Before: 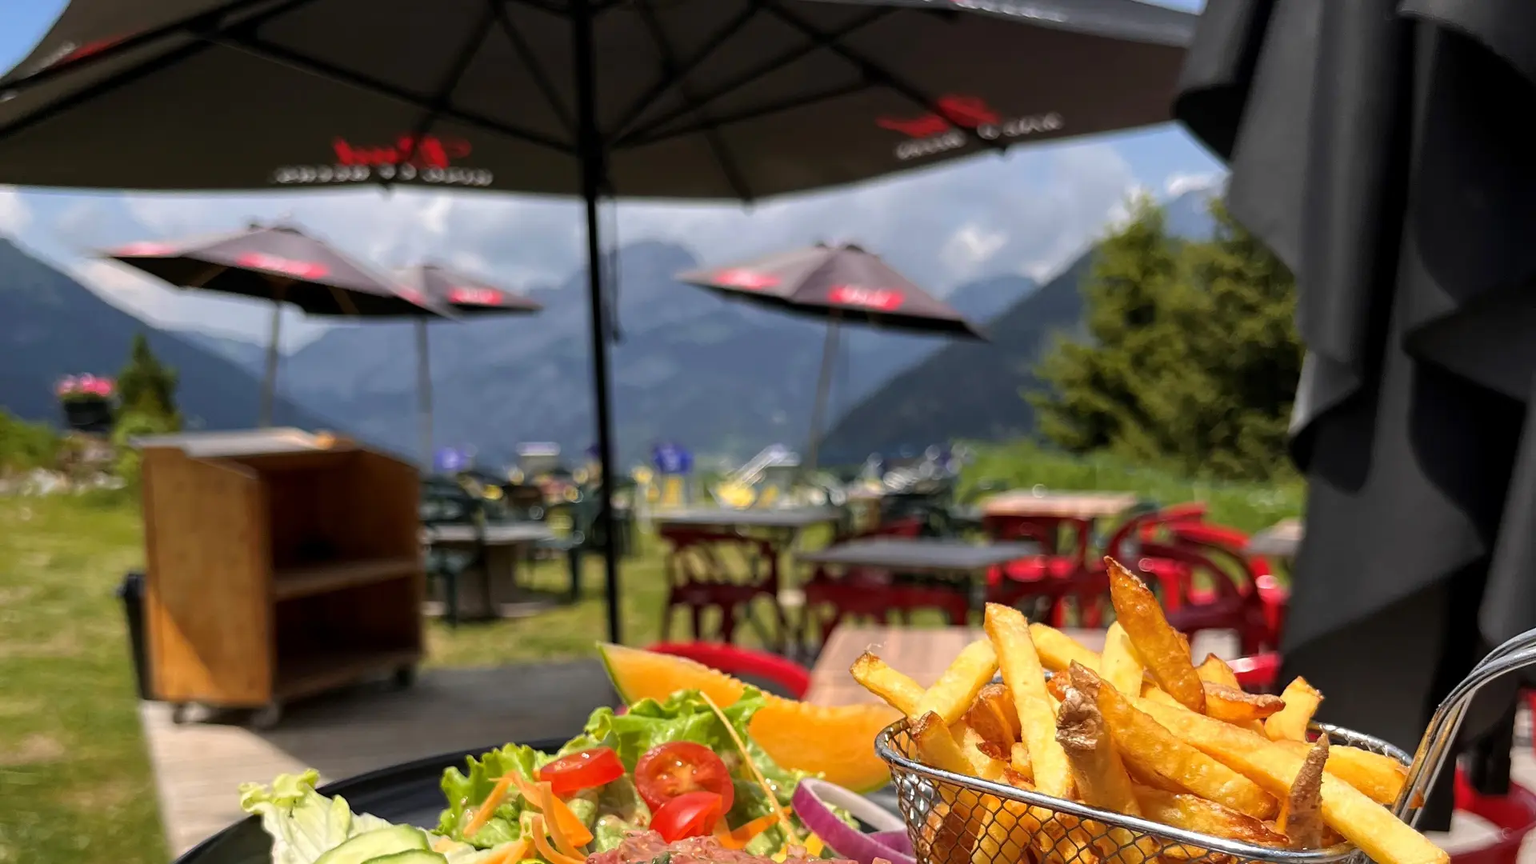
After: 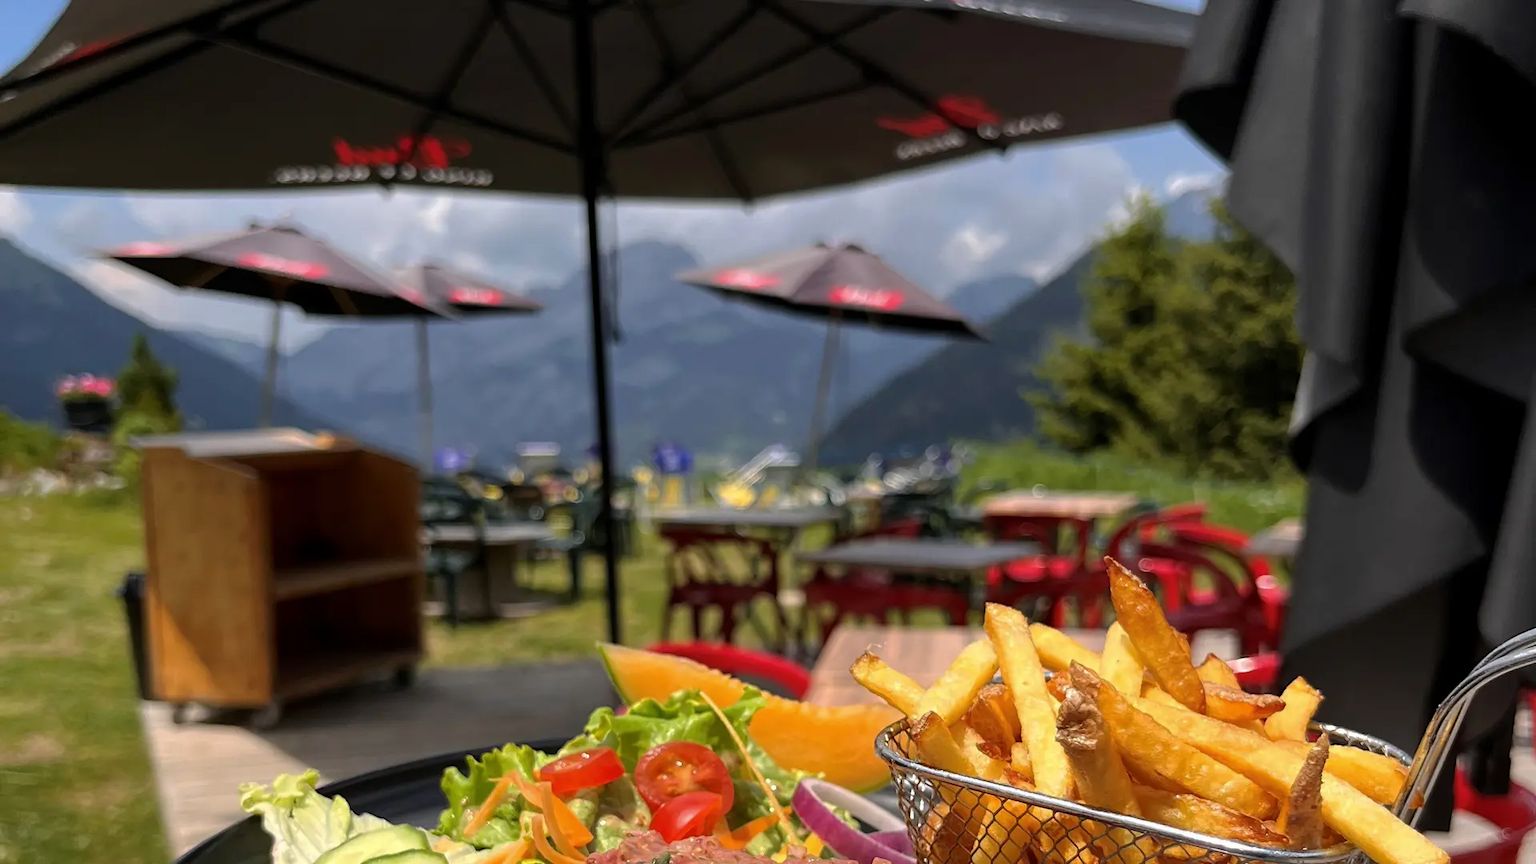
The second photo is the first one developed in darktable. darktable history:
base curve: curves: ch0 [(0, 0) (0.74, 0.67) (1, 1)], preserve colors none
